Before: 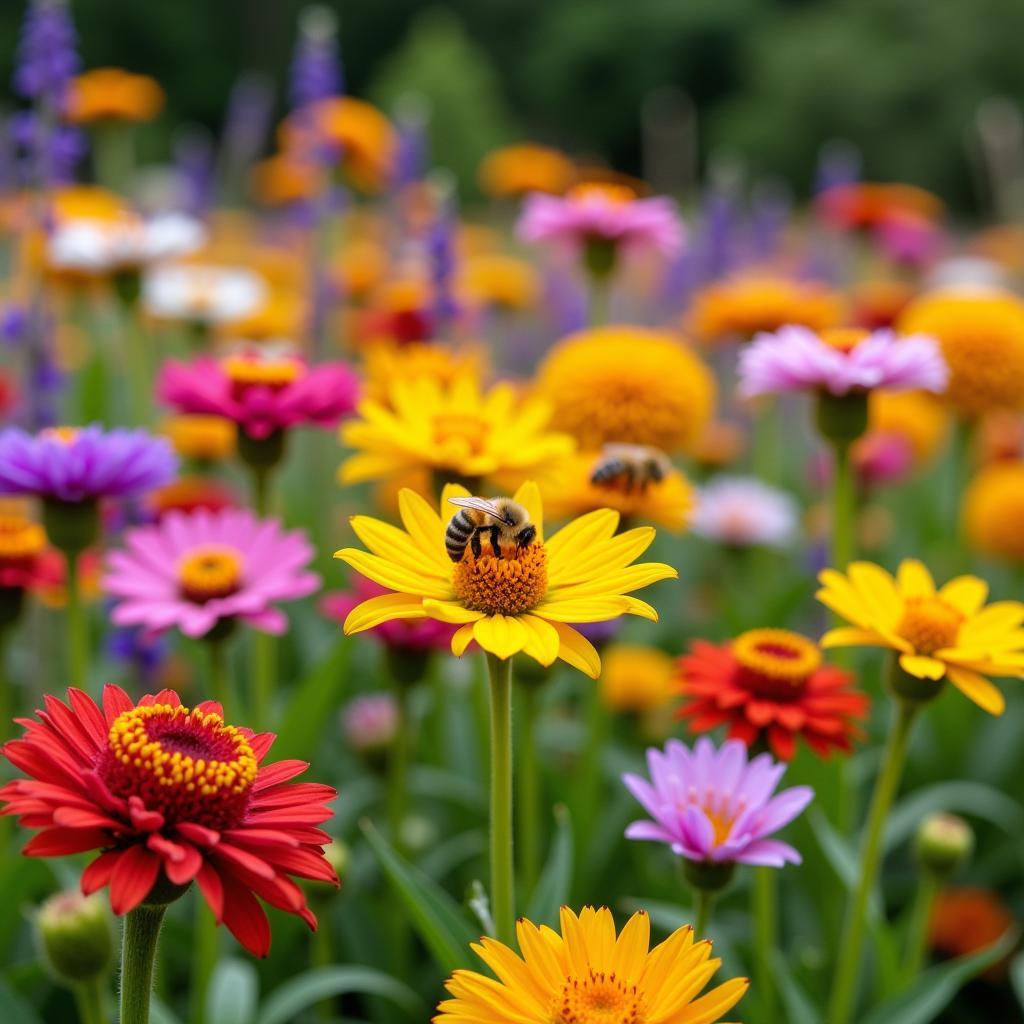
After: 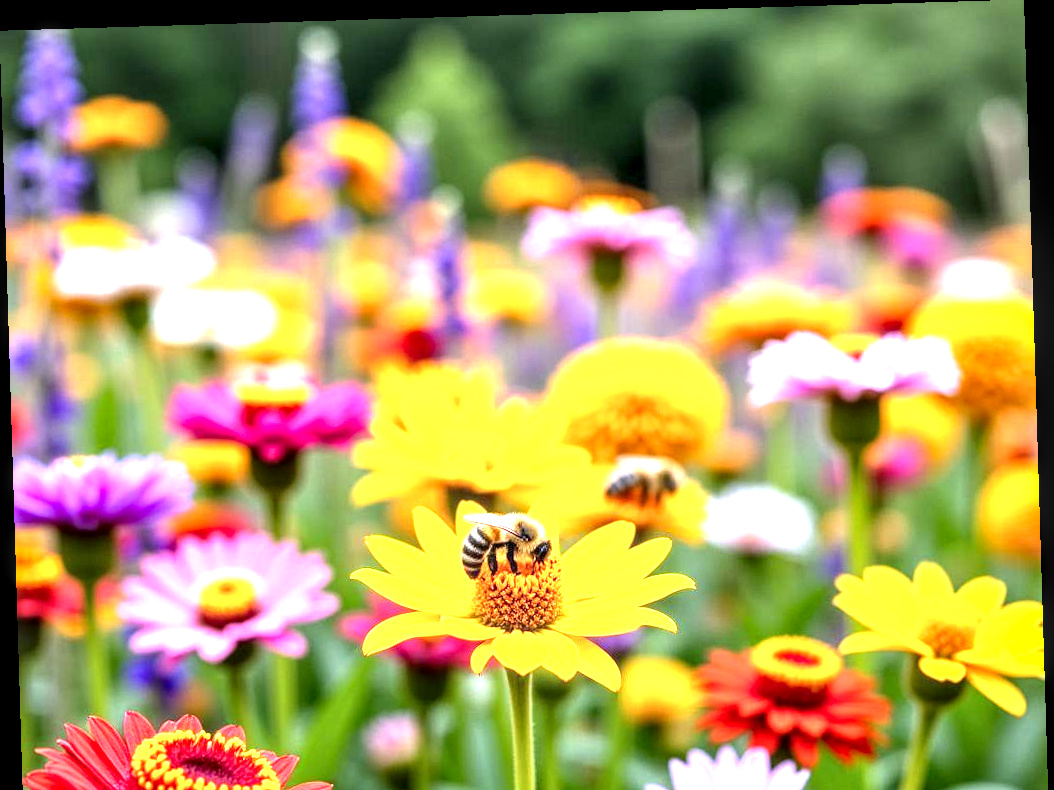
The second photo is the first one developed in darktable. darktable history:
crop: bottom 24.988%
local contrast: highlights 60%, shadows 60%, detail 160%
white balance: red 0.983, blue 1.036
exposure: black level correction 0, exposure 1.6 EV, compensate exposure bias true, compensate highlight preservation false
rotate and perspective: rotation -1.75°, automatic cropping off
